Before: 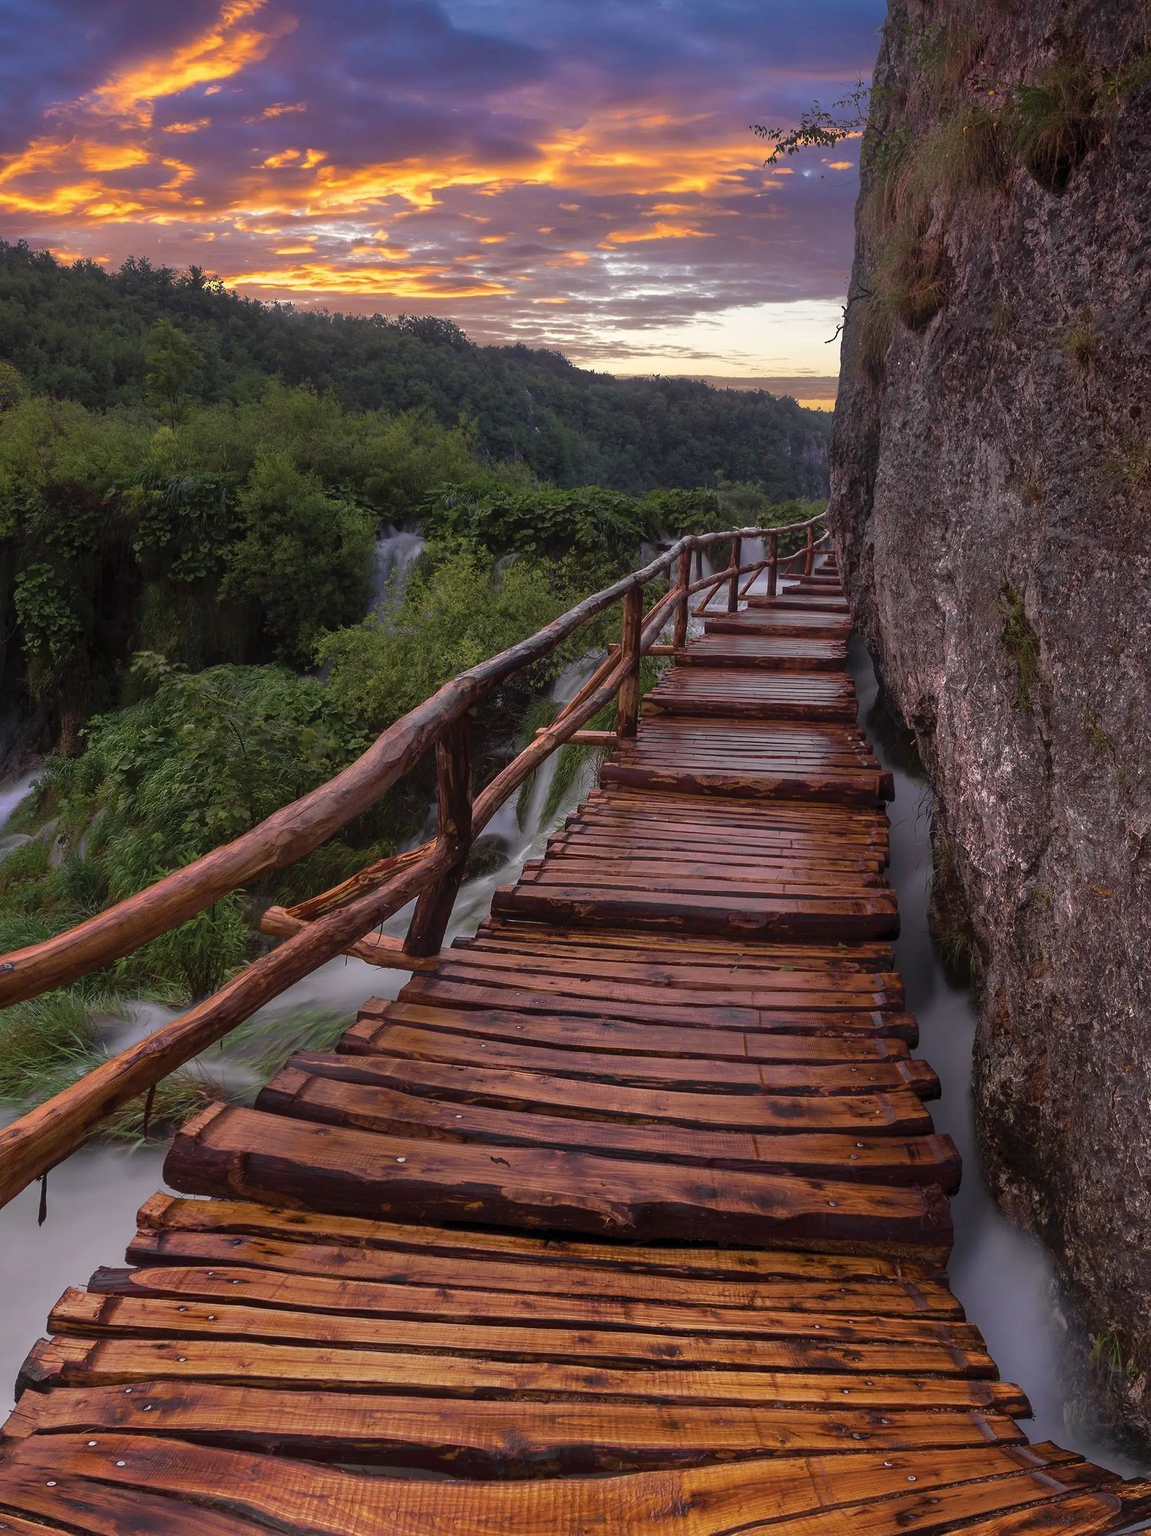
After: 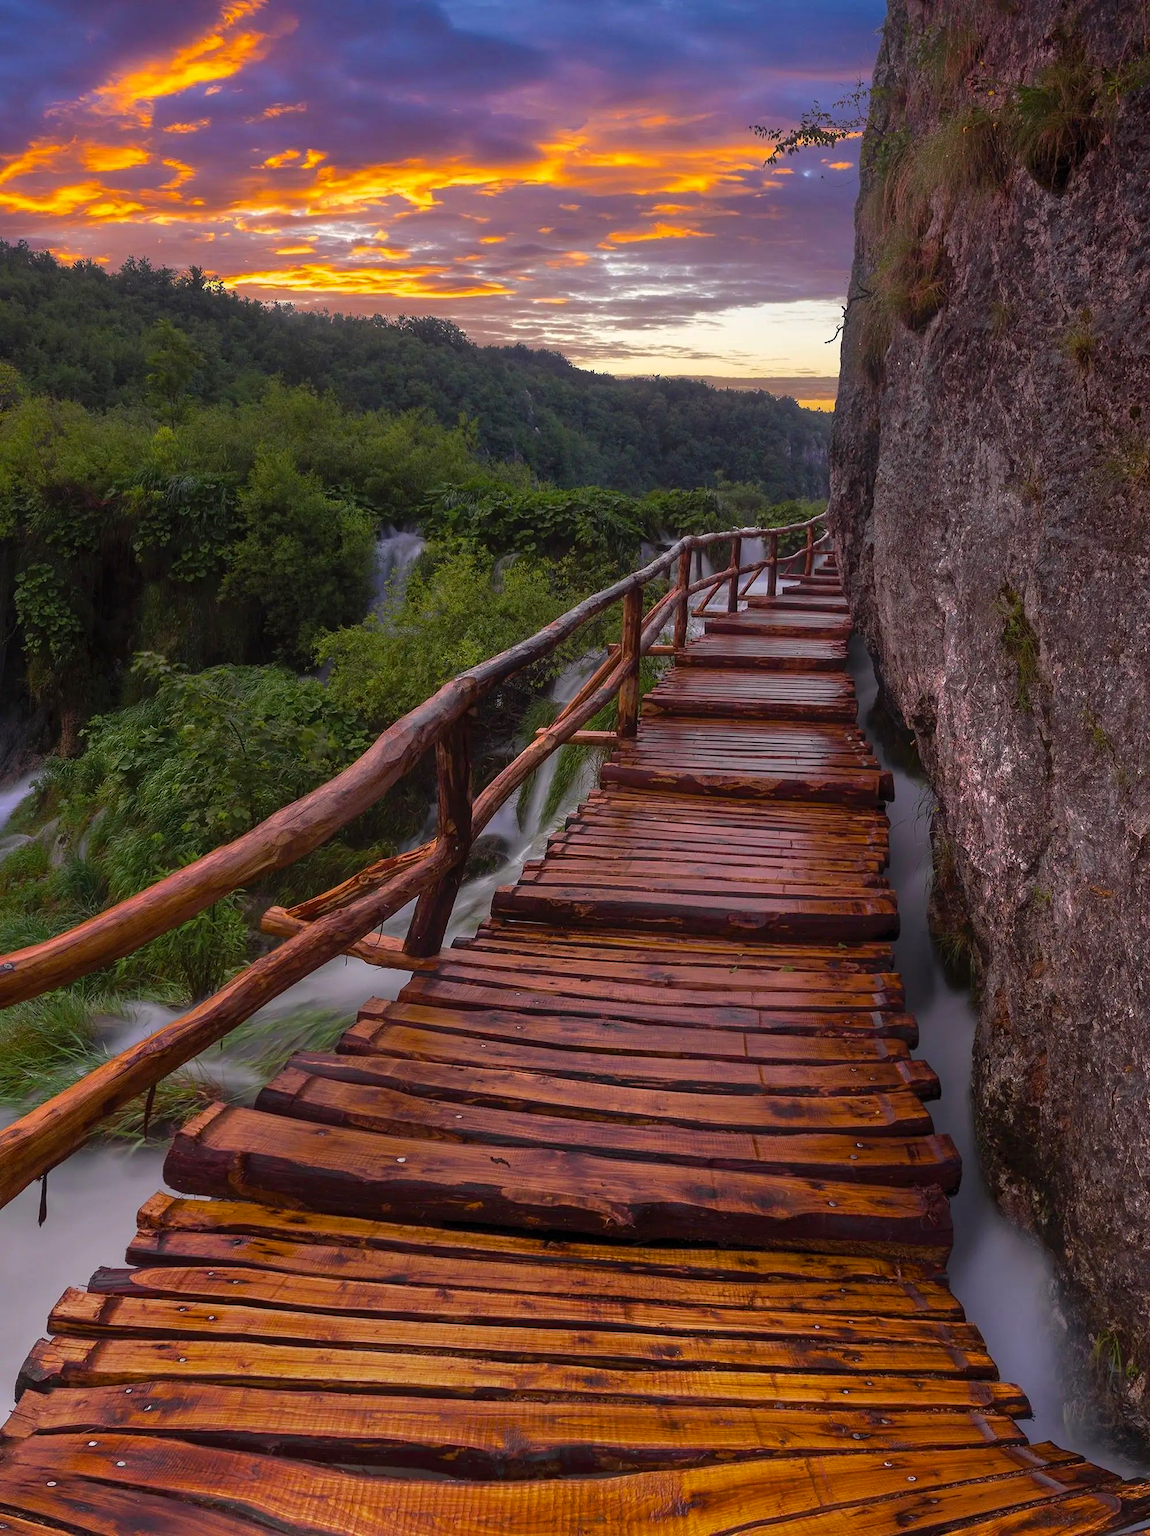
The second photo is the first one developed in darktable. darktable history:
color balance rgb: perceptual saturation grading › global saturation 31.23%
